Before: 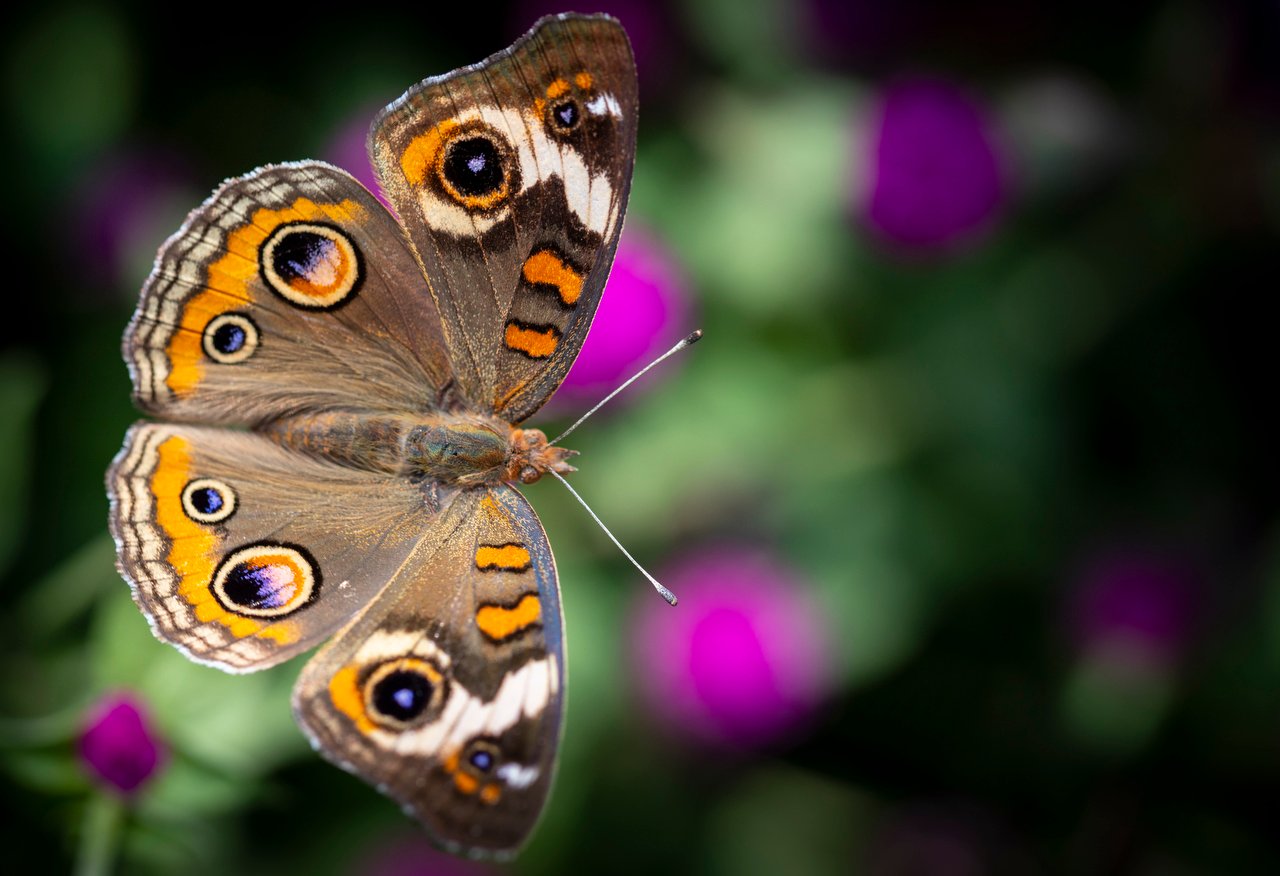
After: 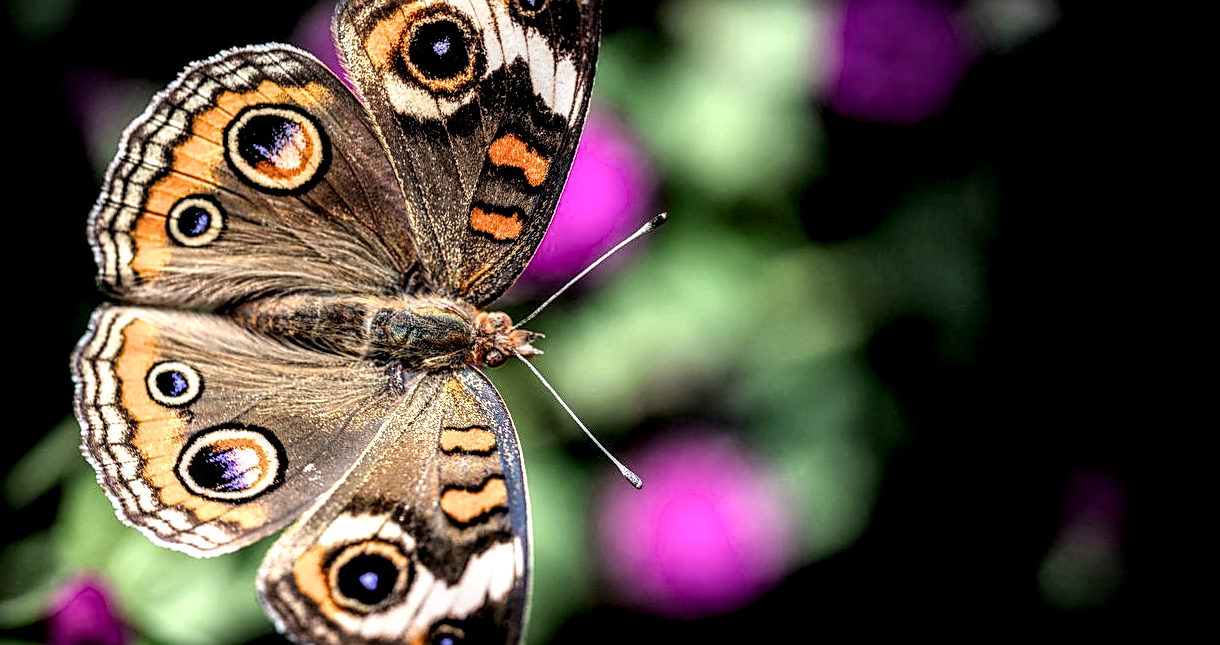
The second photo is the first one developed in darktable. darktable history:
sharpen: on, module defaults
local contrast: highlights 17%, detail 187%
filmic rgb: black relative exposure -5.64 EV, white relative exposure 2.5 EV, target black luminance 0%, hardness 4.51, latitude 67.28%, contrast 1.44, shadows ↔ highlights balance -3.54%, iterations of high-quality reconstruction 0
crop and rotate: left 2.789%, top 13.443%, right 1.871%, bottom 12.838%
